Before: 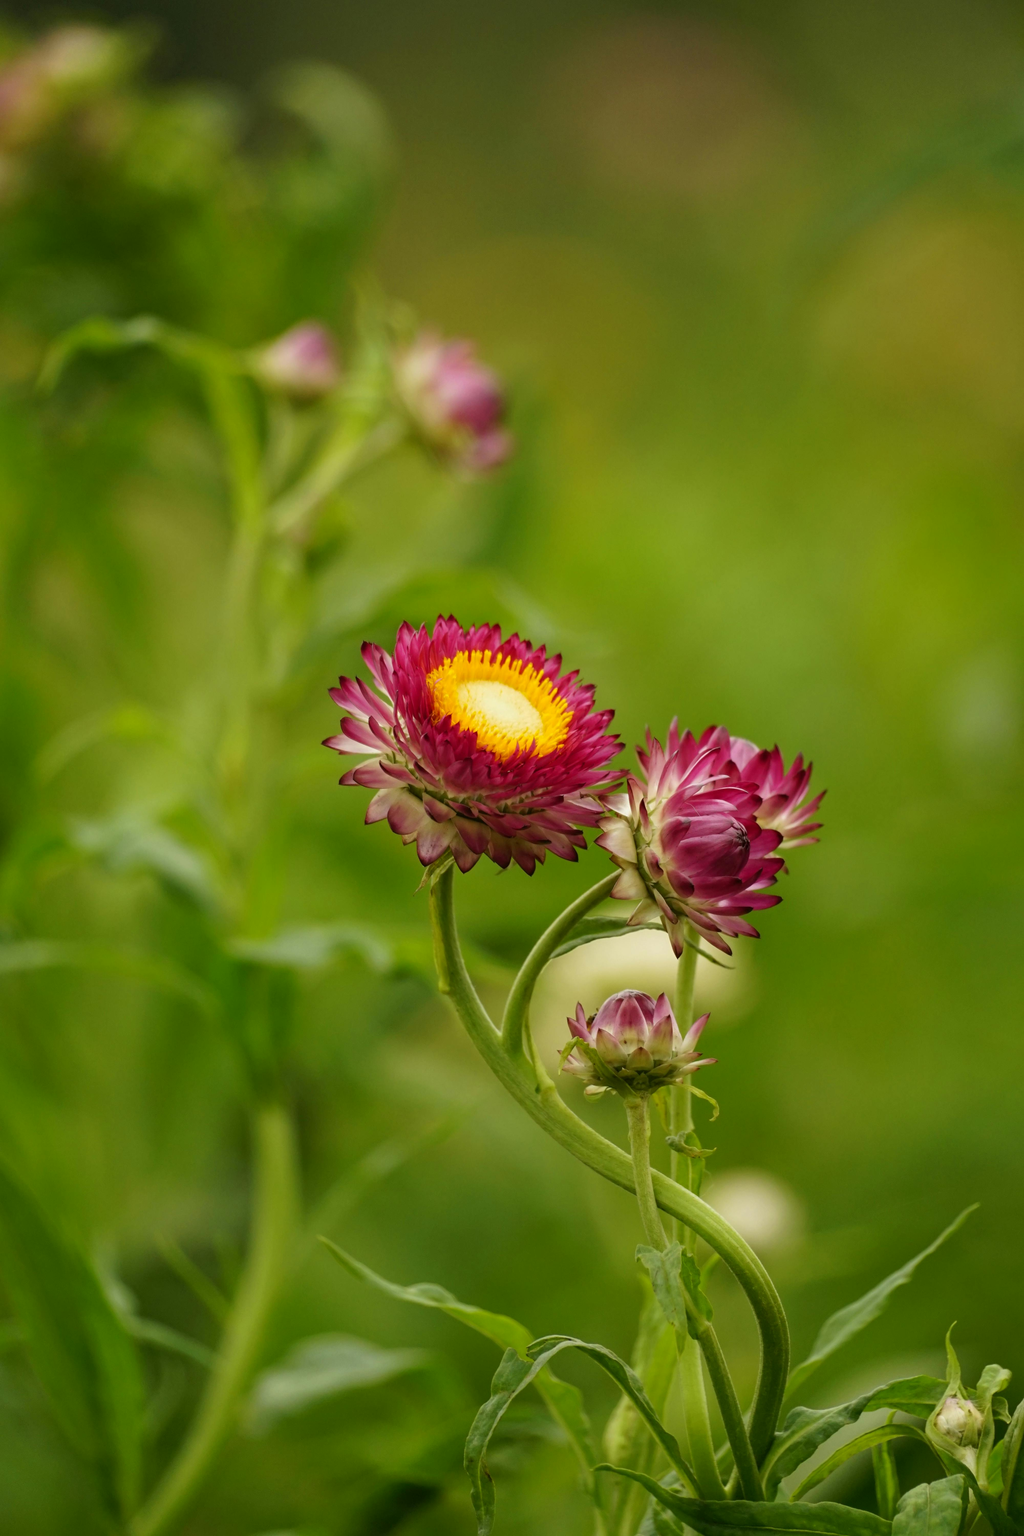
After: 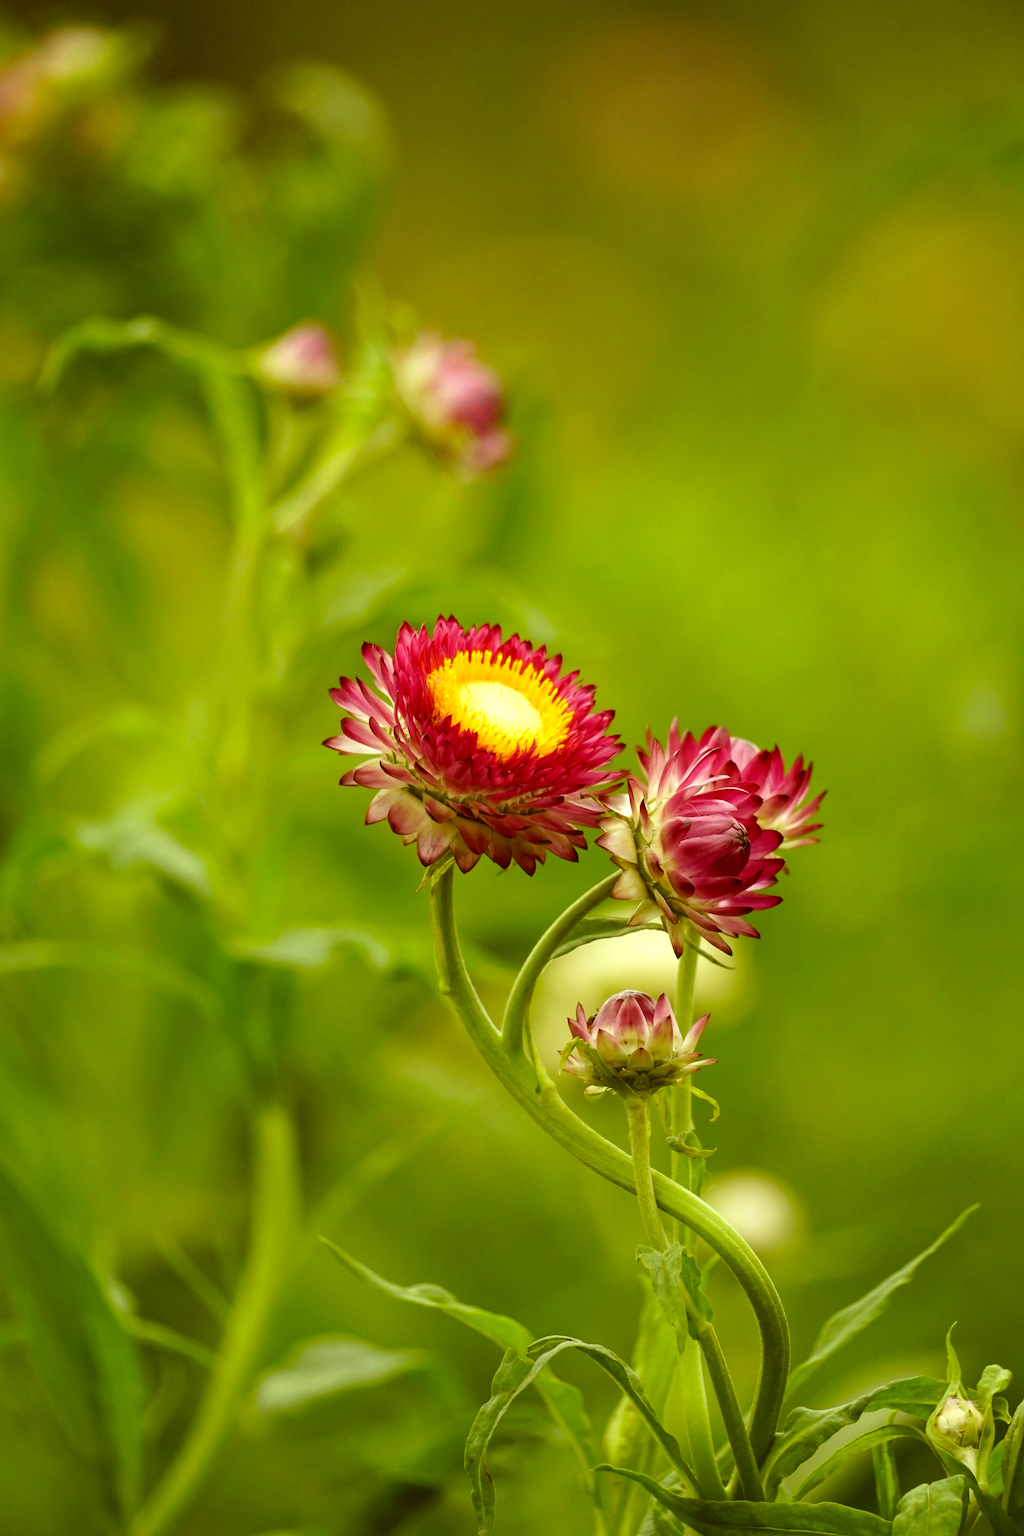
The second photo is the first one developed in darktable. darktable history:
sharpen: amount 0.212
exposure: black level correction 0, exposure 0.499 EV, compensate highlight preservation false
color correction: highlights a* -6.3, highlights b* 9.43, shadows a* 10.07, shadows b* 23.88
